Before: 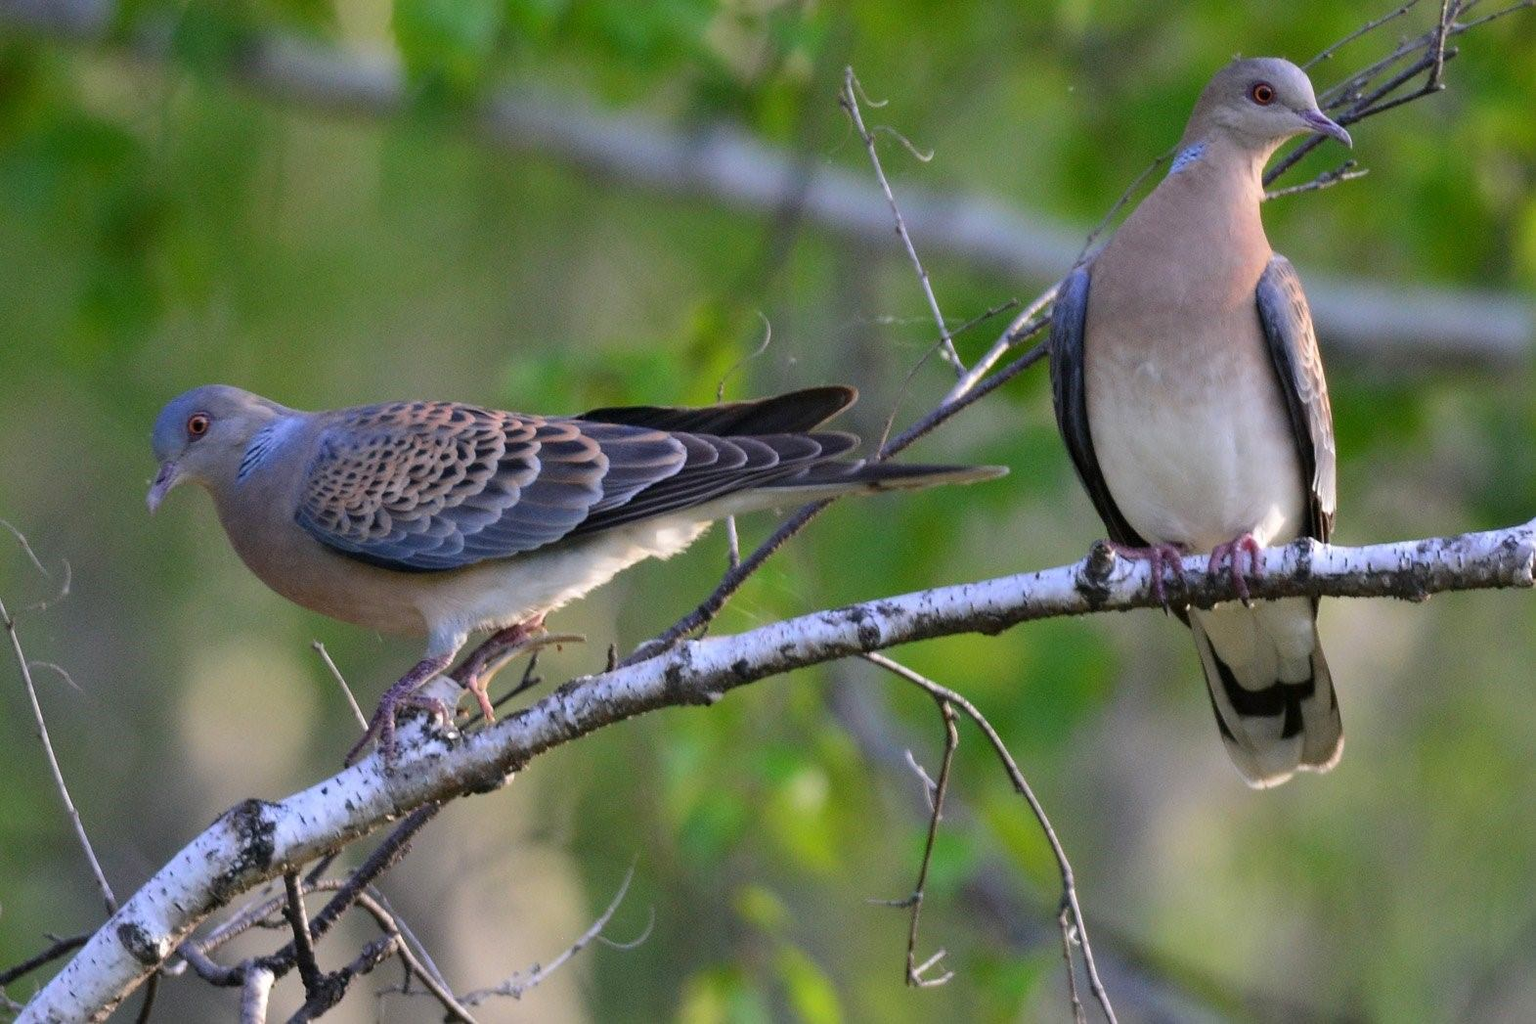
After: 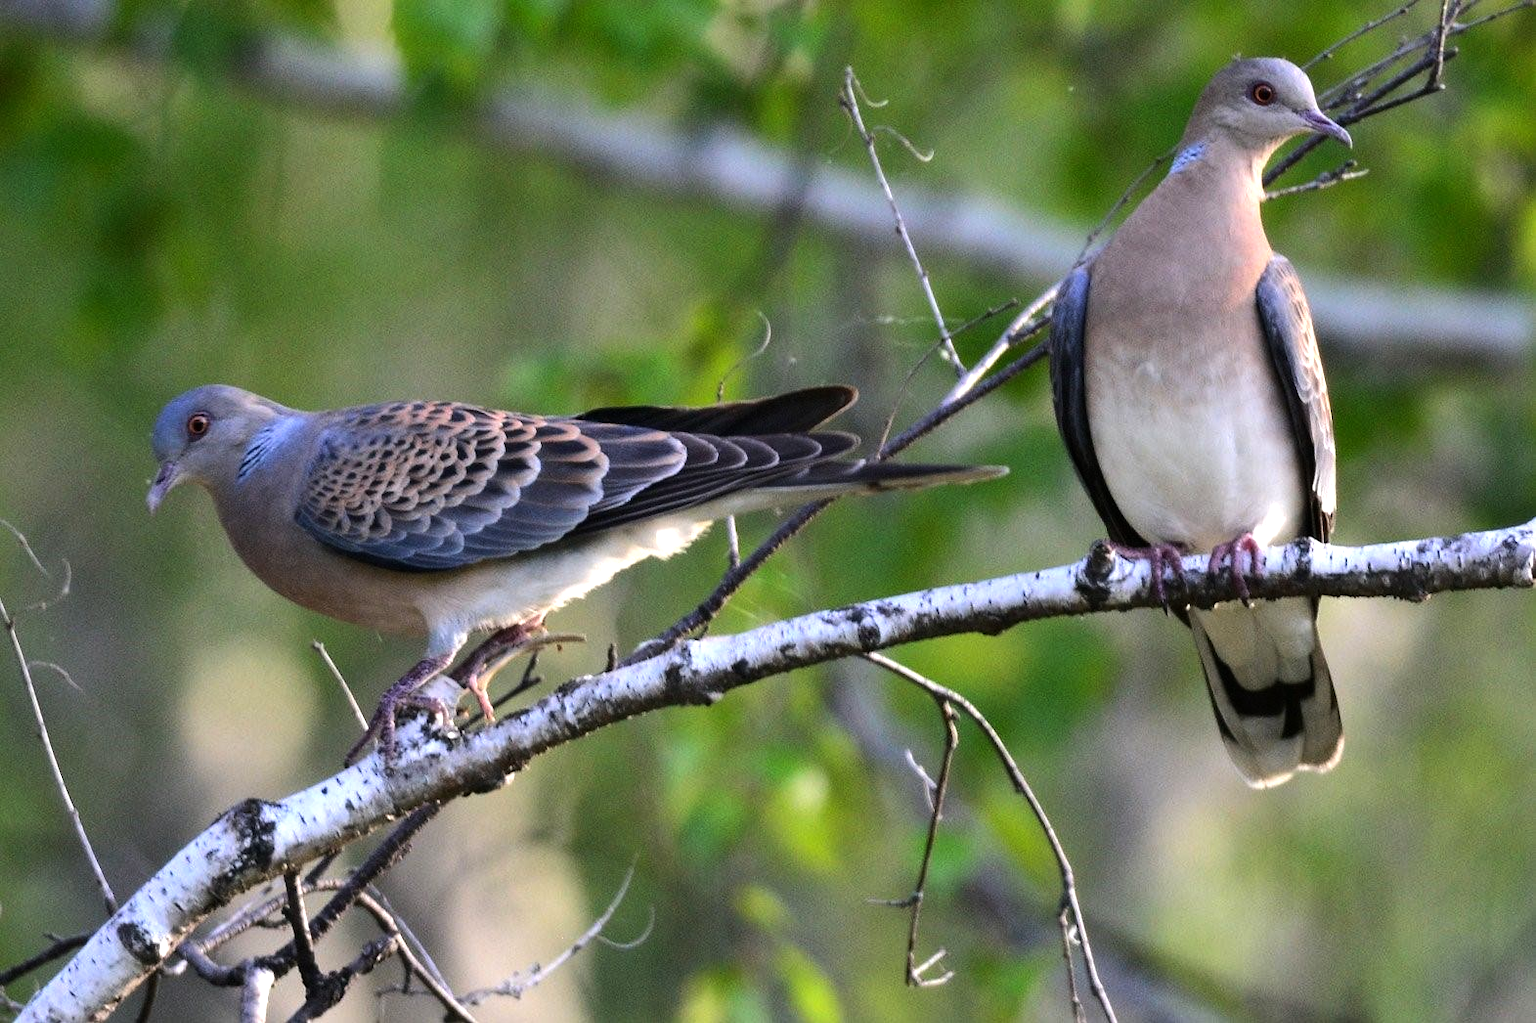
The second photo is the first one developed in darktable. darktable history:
tone equalizer: -8 EV -0.748 EV, -7 EV -0.684 EV, -6 EV -0.629 EV, -5 EV -0.415 EV, -3 EV 0.383 EV, -2 EV 0.6 EV, -1 EV 0.698 EV, +0 EV 0.735 EV, edges refinement/feathering 500, mask exposure compensation -1.57 EV, preserve details no
